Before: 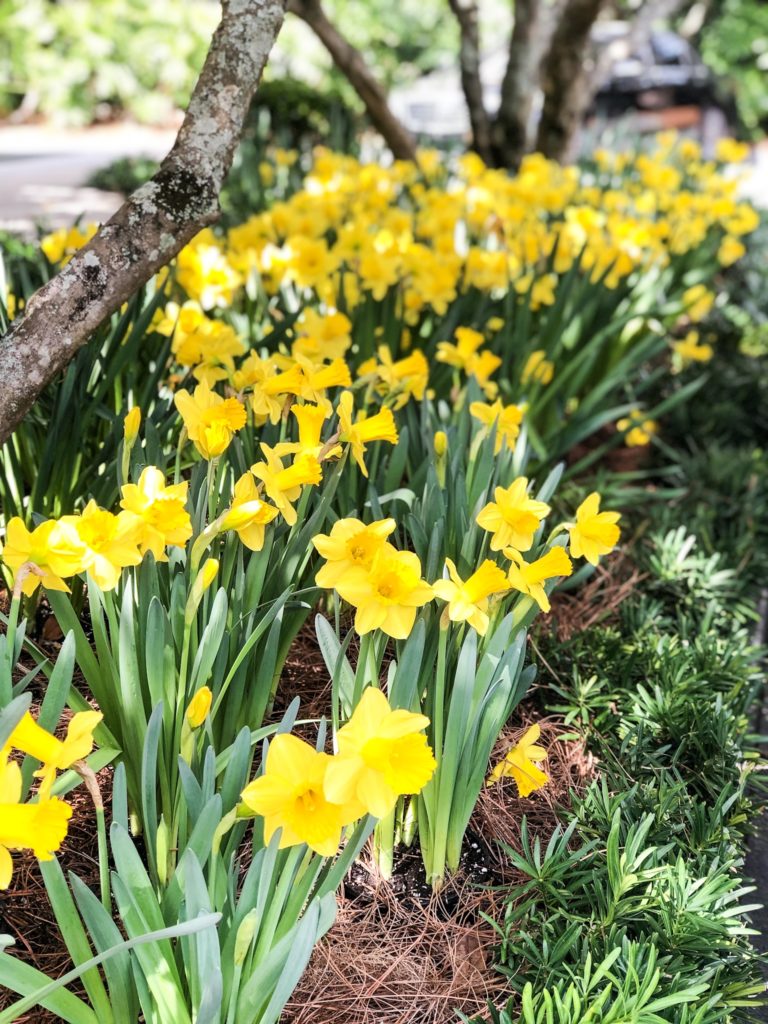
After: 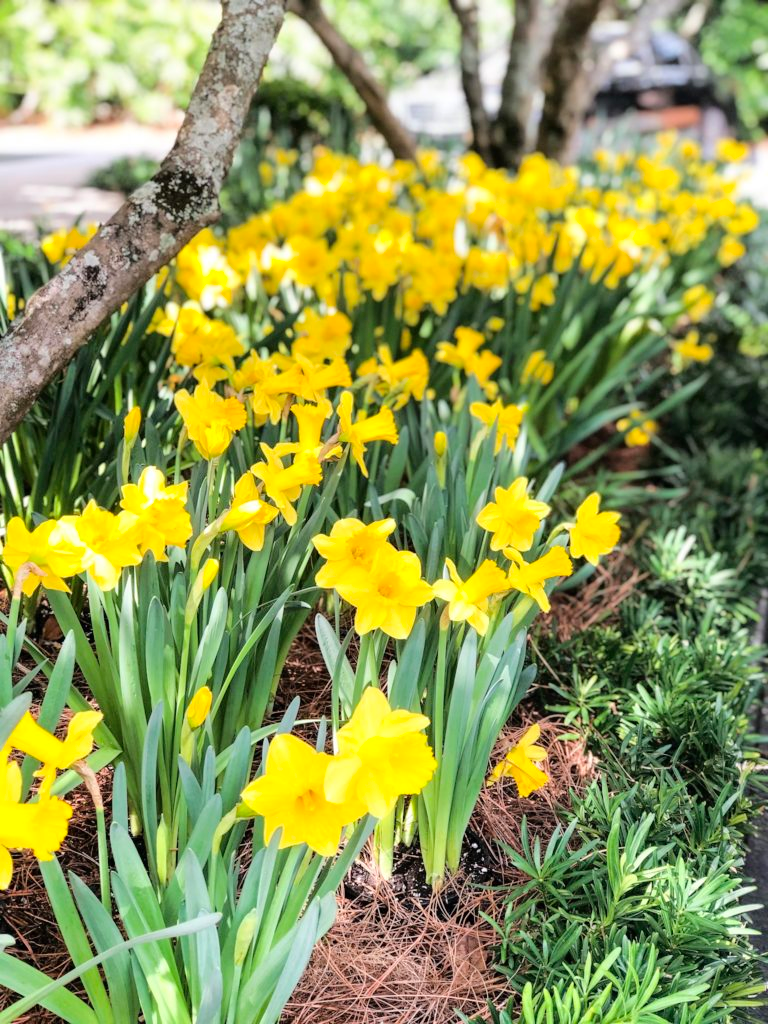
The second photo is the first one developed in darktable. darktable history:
tone curve: curves: ch0 [(0, 0) (0.003, 0.003) (0.011, 0.014) (0.025, 0.027) (0.044, 0.044) (0.069, 0.064) (0.1, 0.108) (0.136, 0.153) (0.177, 0.208) (0.224, 0.275) (0.277, 0.349) (0.335, 0.422) (0.399, 0.492) (0.468, 0.557) (0.543, 0.617) (0.623, 0.682) (0.709, 0.745) (0.801, 0.826) (0.898, 0.916) (1, 1)], color space Lab, independent channels, preserve colors none
